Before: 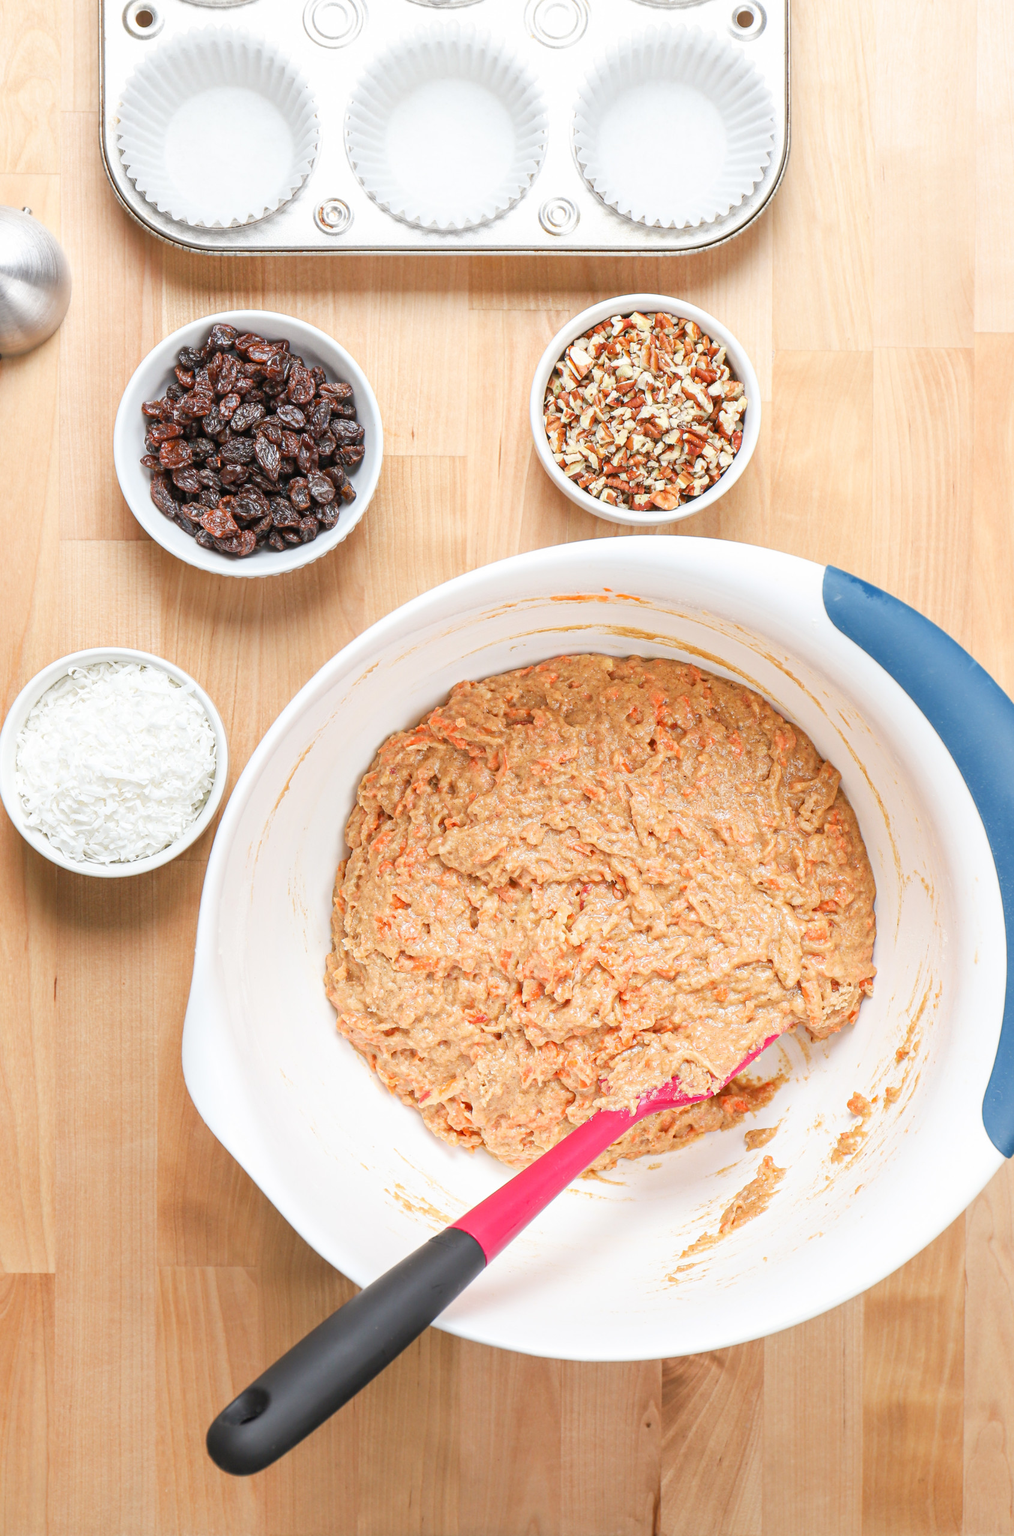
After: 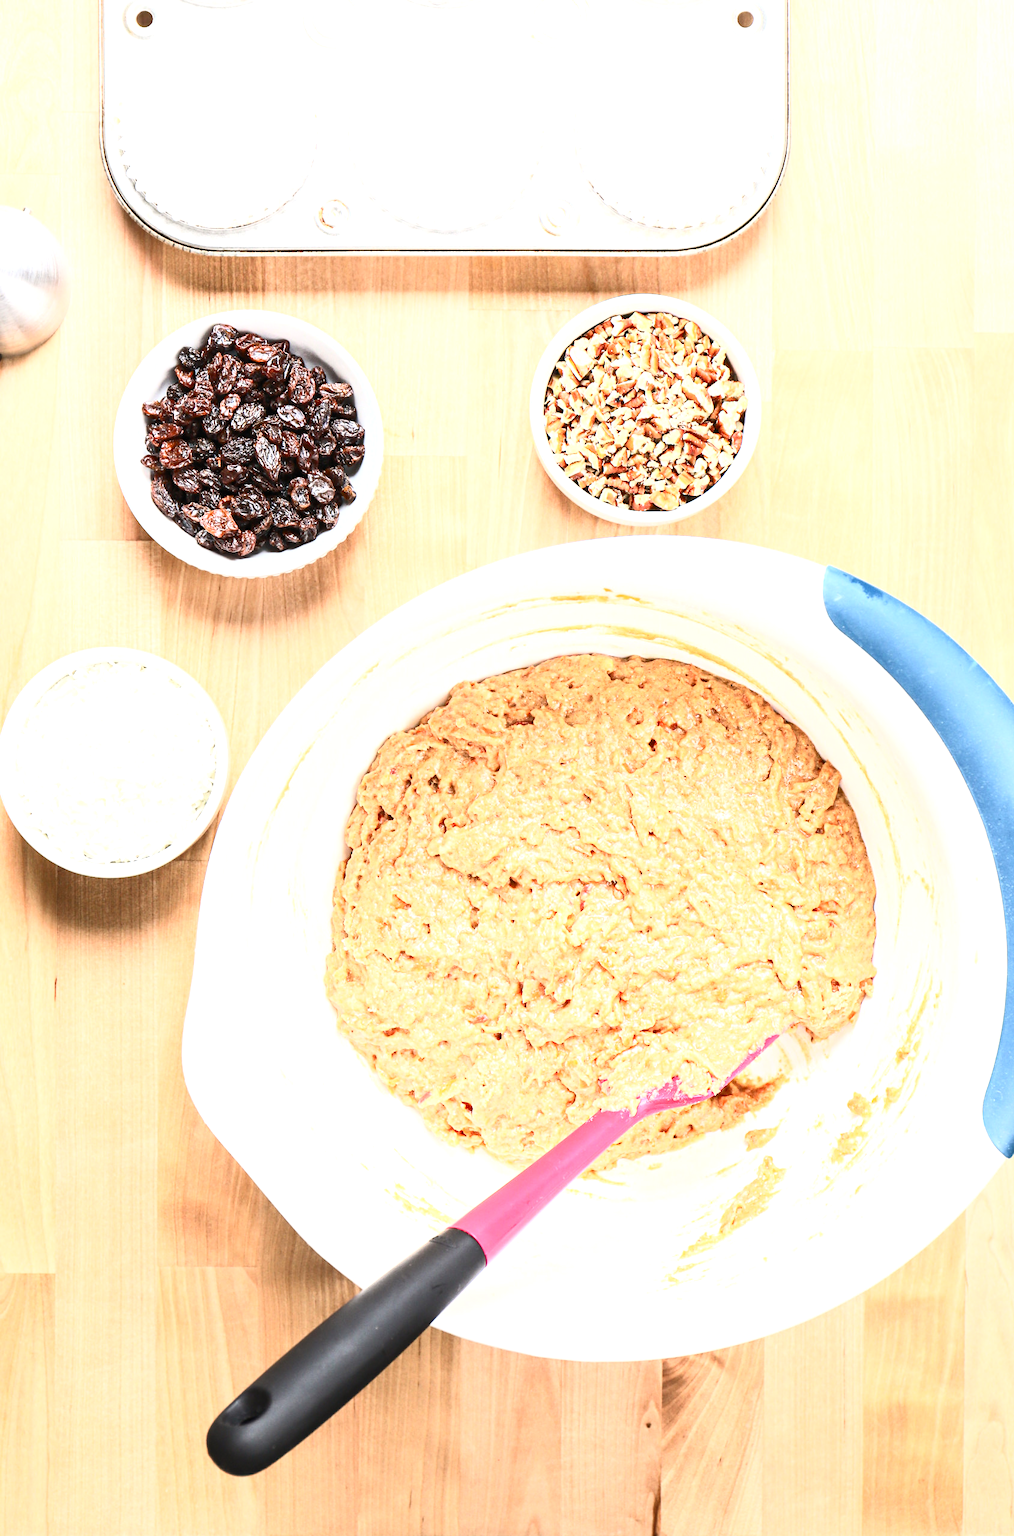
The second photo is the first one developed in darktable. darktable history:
contrast brightness saturation: contrast 0.62, brightness 0.34, saturation 0.14
levels: levels [0.016, 0.492, 0.969]
